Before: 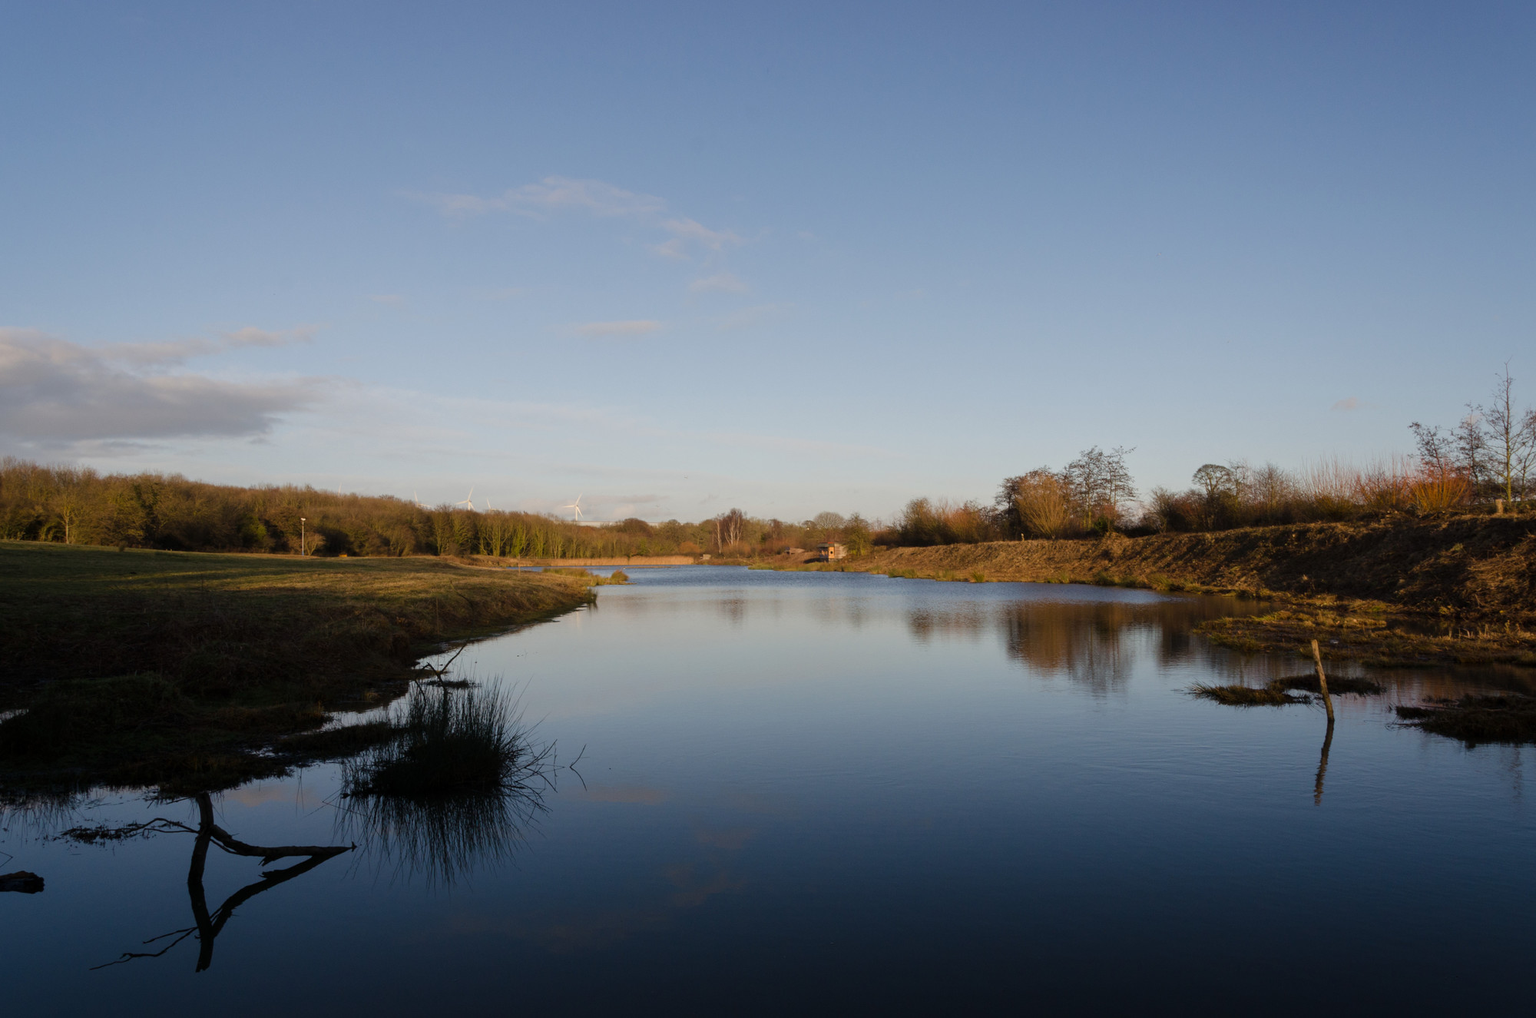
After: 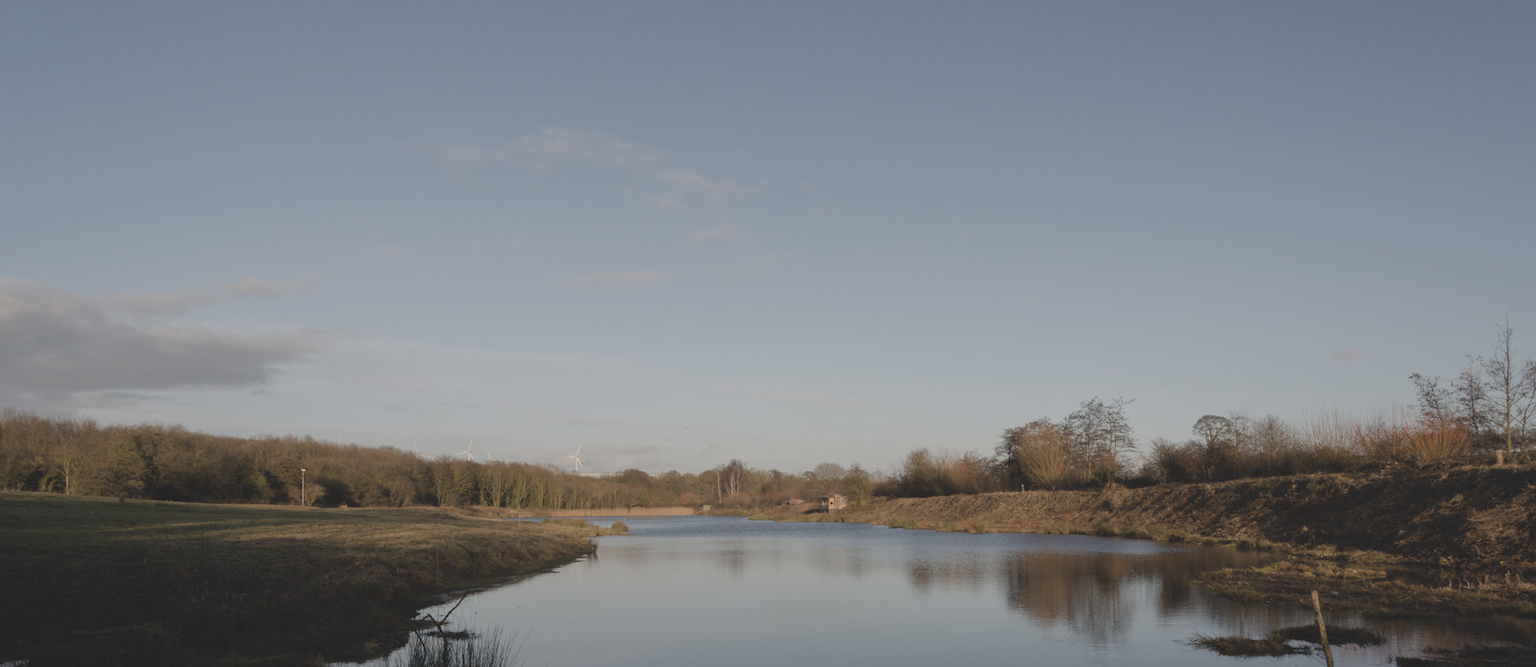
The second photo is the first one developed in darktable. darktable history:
crop and rotate: top 4.848%, bottom 29.503%
contrast brightness saturation: contrast -0.26, saturation -0.43
